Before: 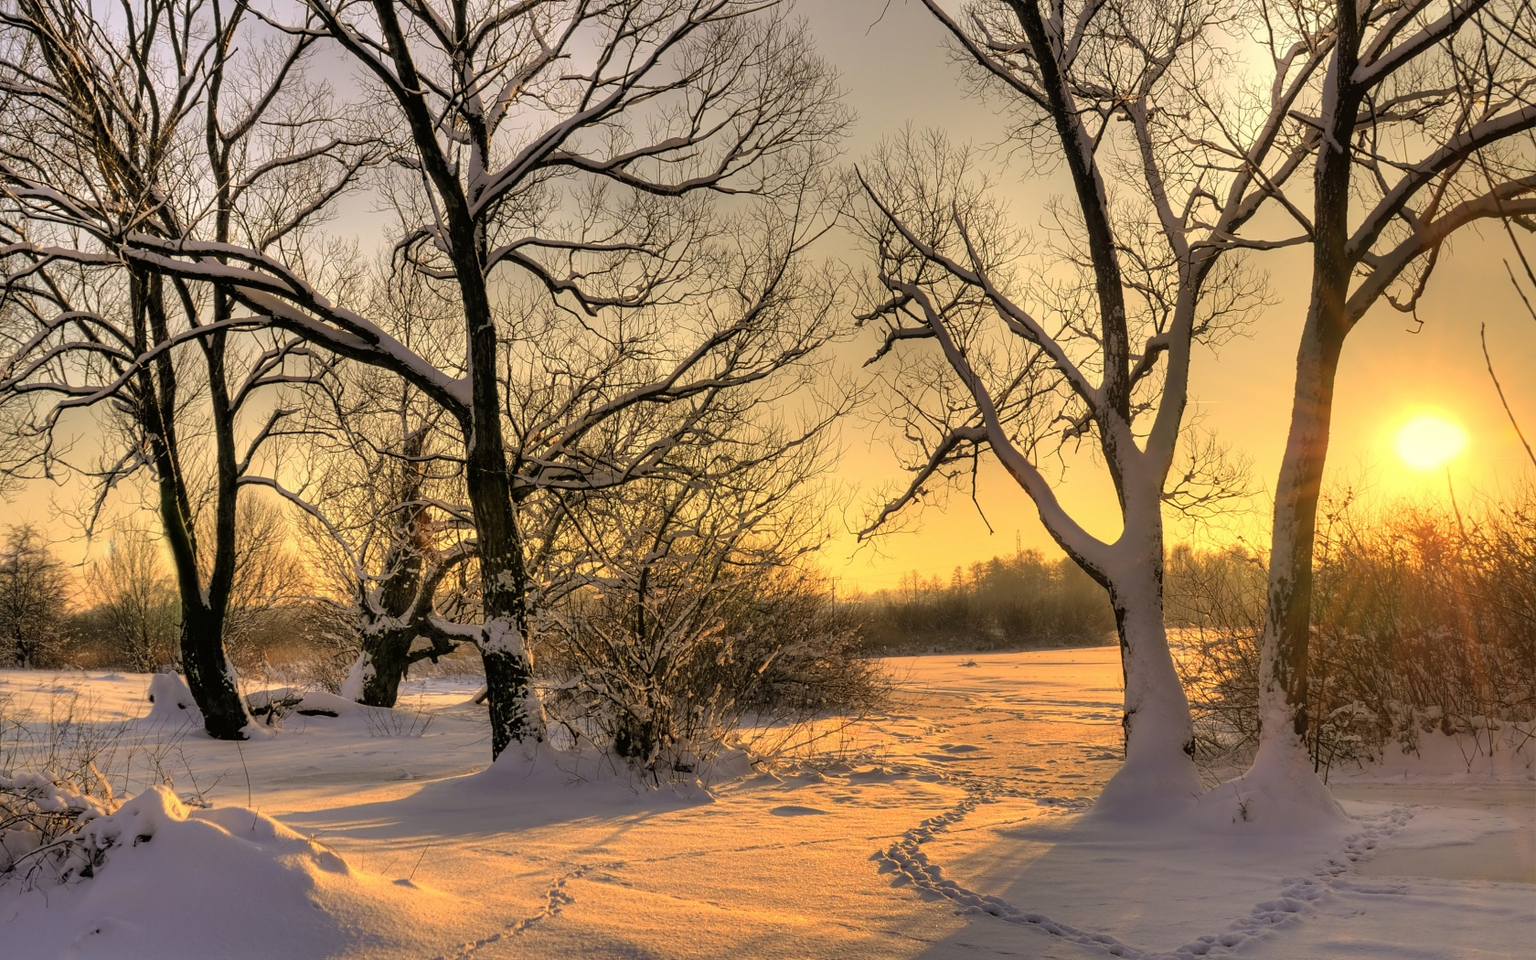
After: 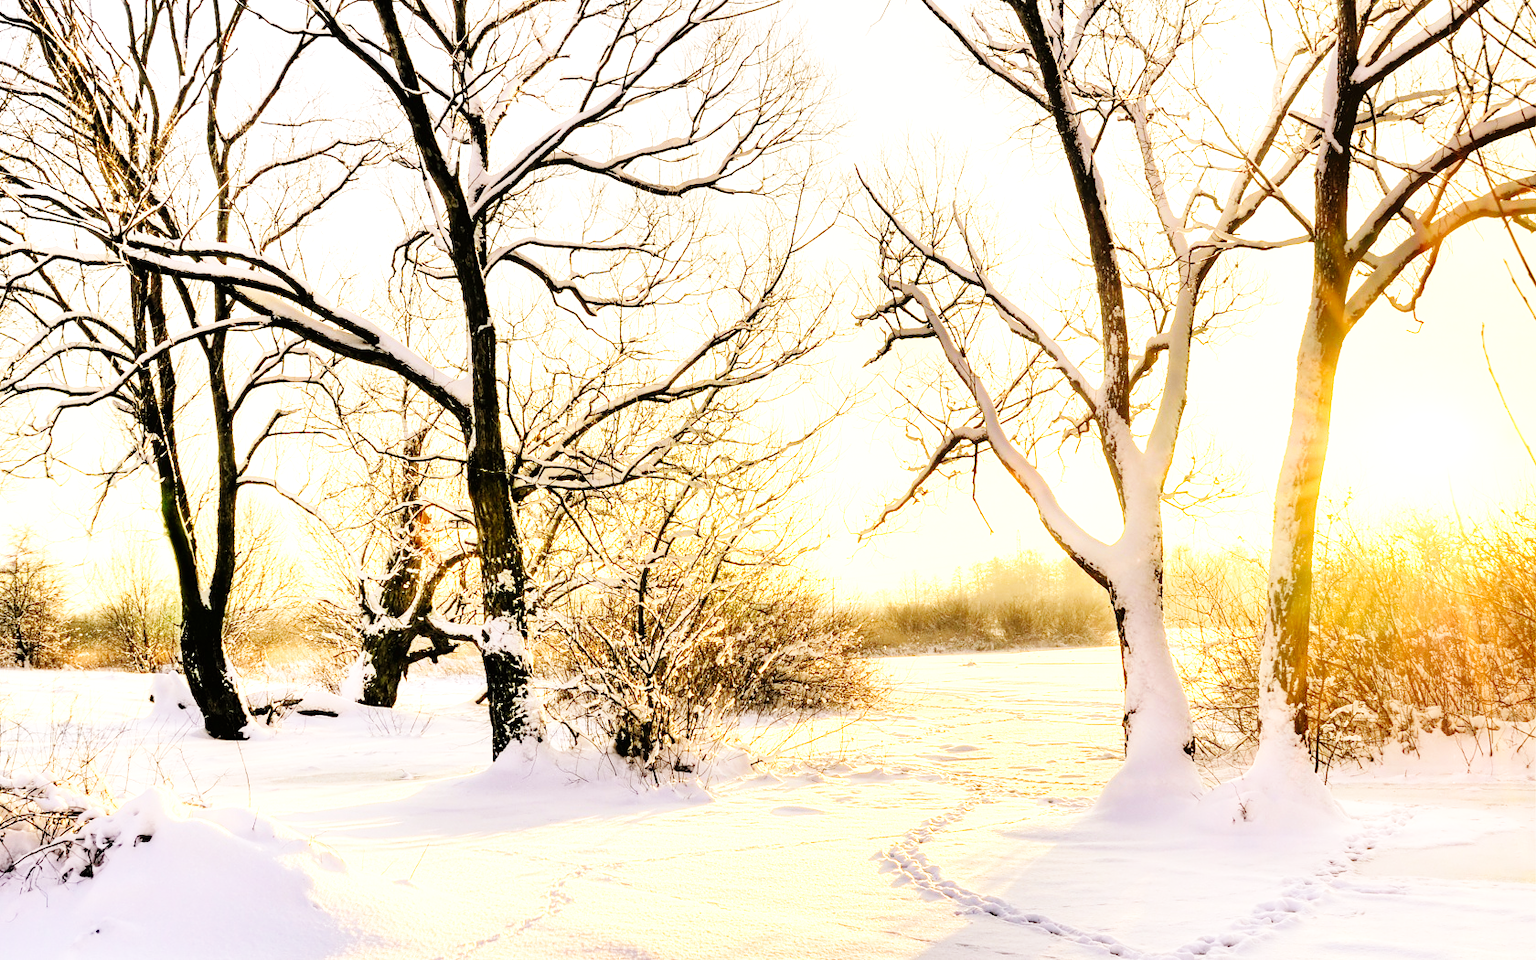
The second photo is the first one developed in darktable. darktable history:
exposure: black level correction 0.001, exposure 1.735 EV, compensate highlight preservation false
base curve: curves: ch0 [(0, 0) (0, 0) (0.002, 0.001) (0.008, 0.003) (0.019, 0.011) (0.037, 0.037) (0.064, 0.11) (0.102, 0.232) (0.152, 0.379) (0.216, 0.524) (0.296, 0.665) (0.394, 0.789) (0.512, 0.881) (0.651, 0.945) (0.813, 0.986) (1, 1)], preserve colors none
